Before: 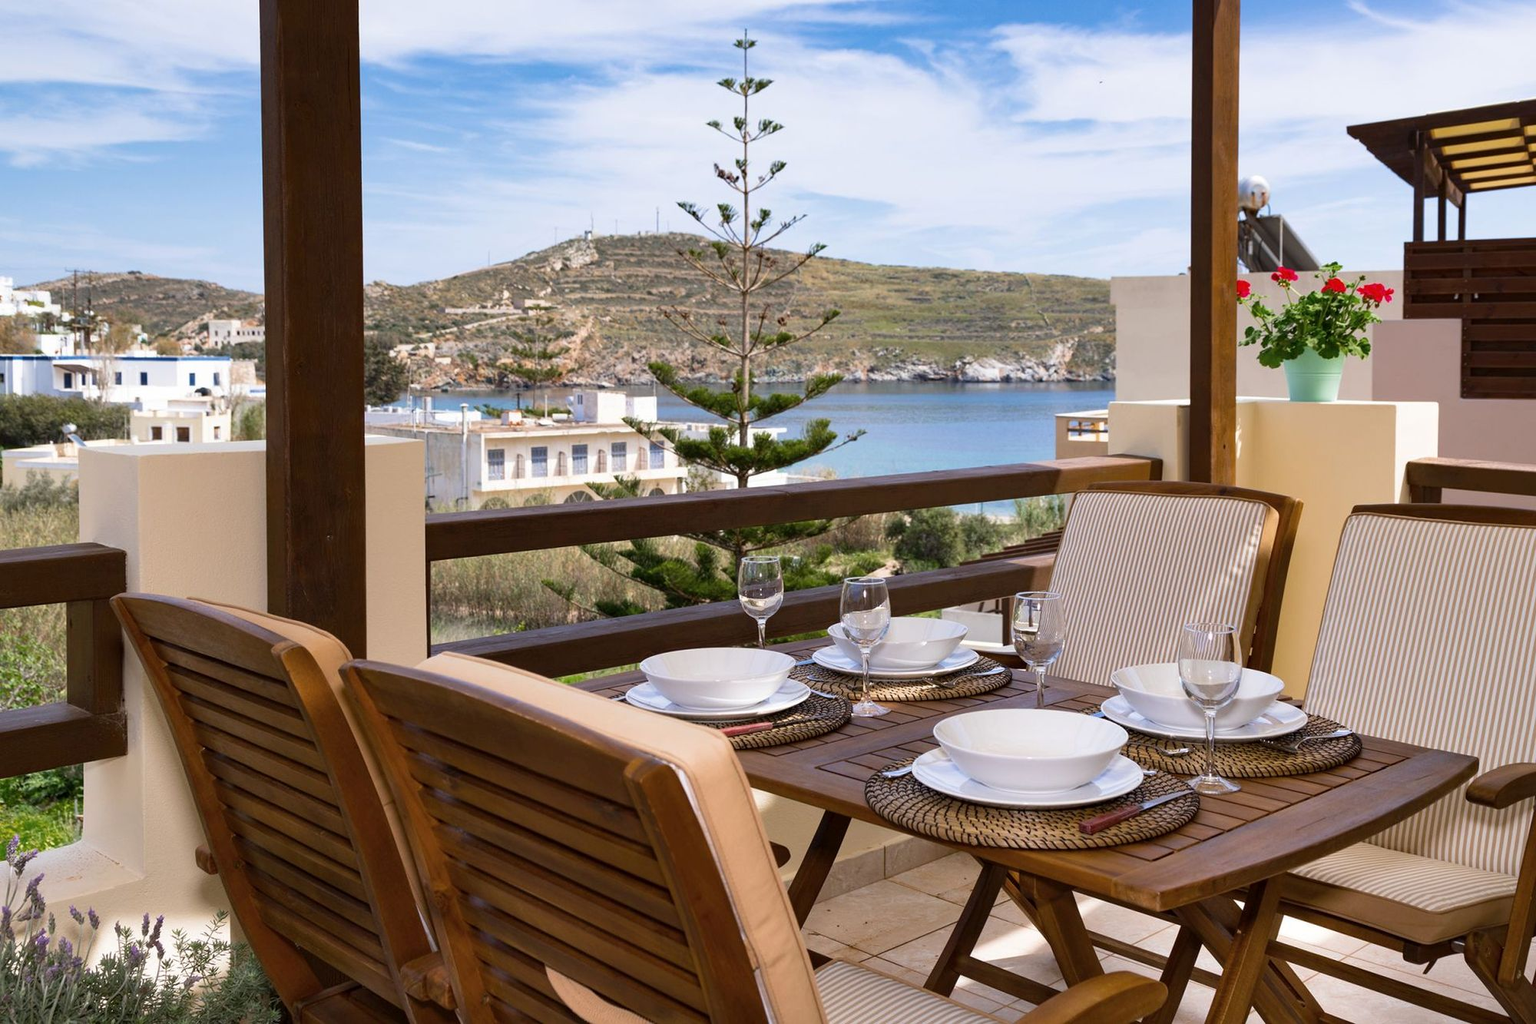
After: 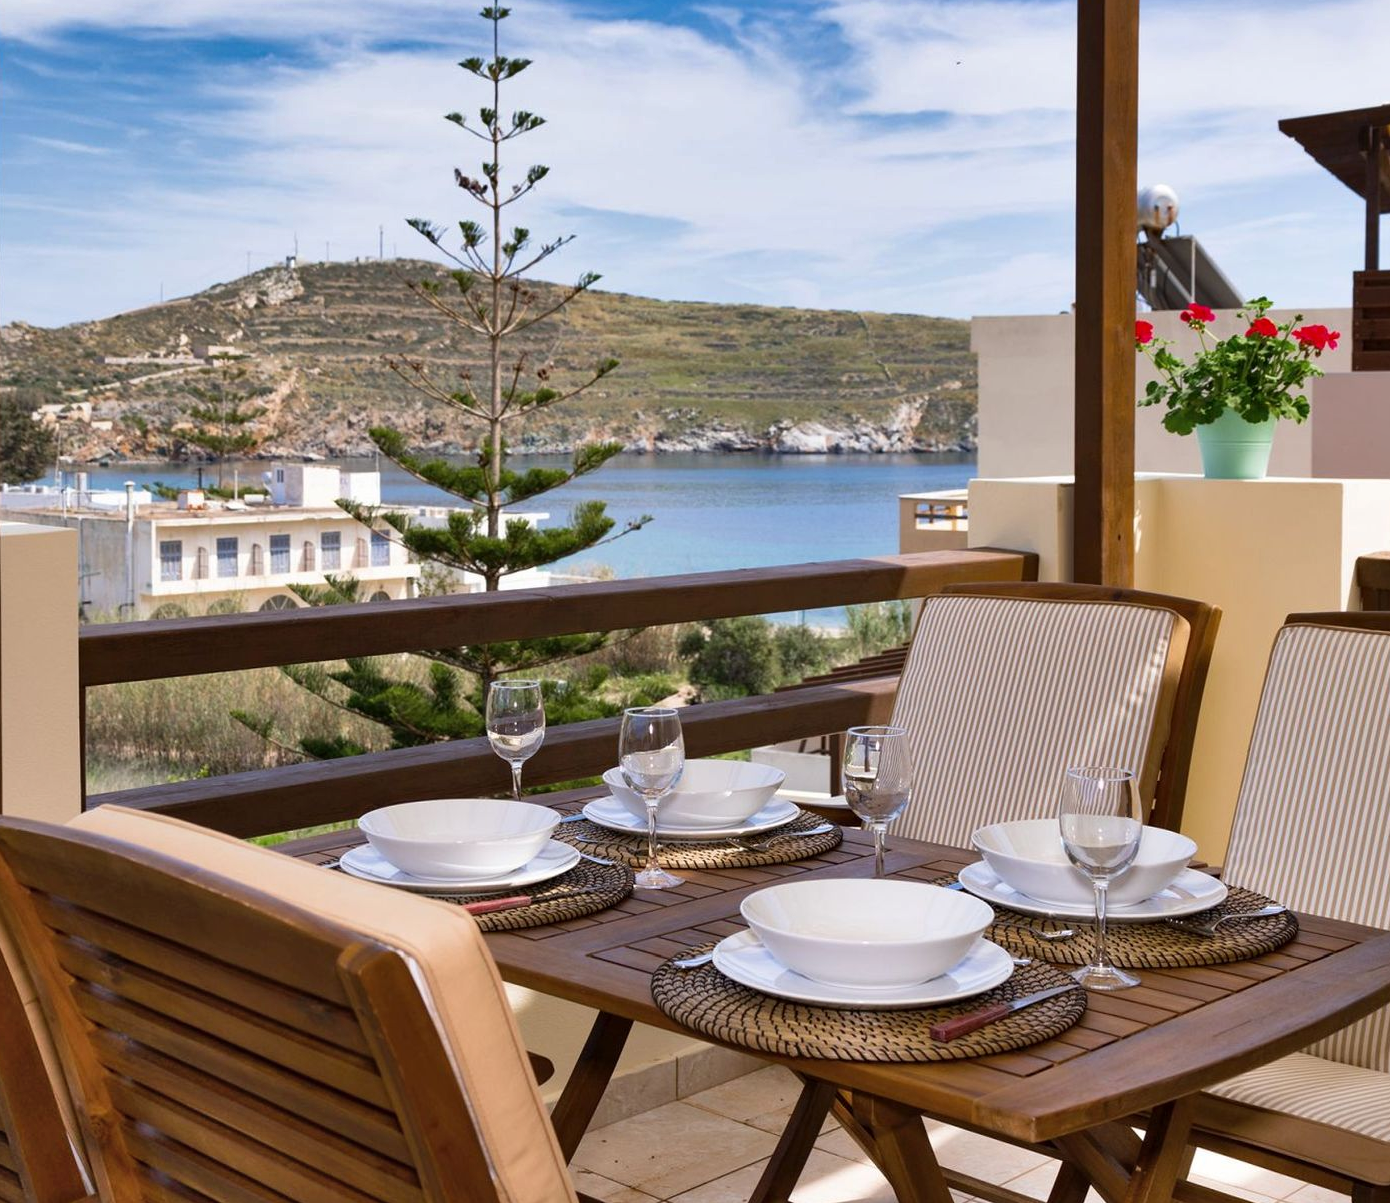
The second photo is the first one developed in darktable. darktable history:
crop and rotate: left 23.793%, top 3.374%, right 6.692%, bottom 6.366%
shadows and highlights: low approximation 0.01, soften with gaussian
